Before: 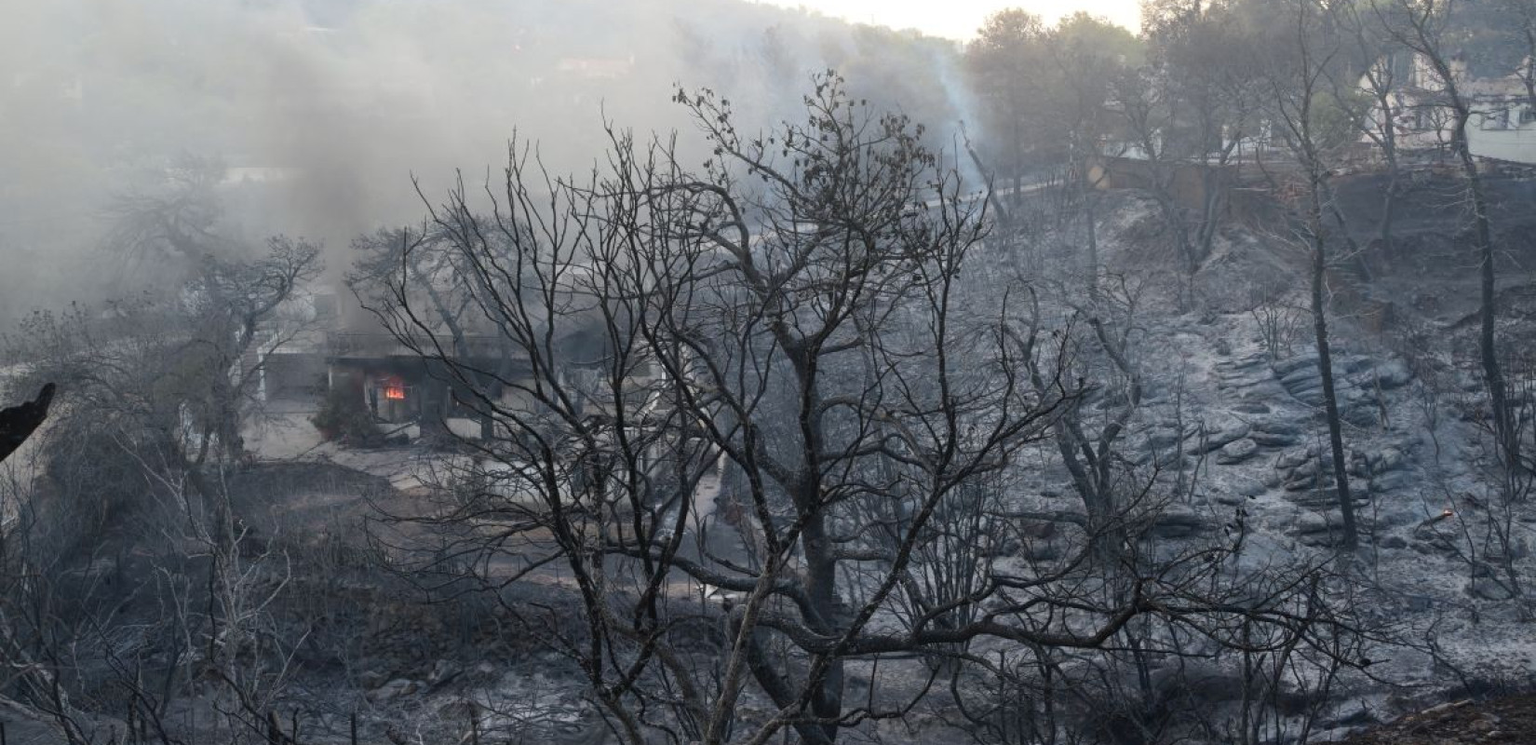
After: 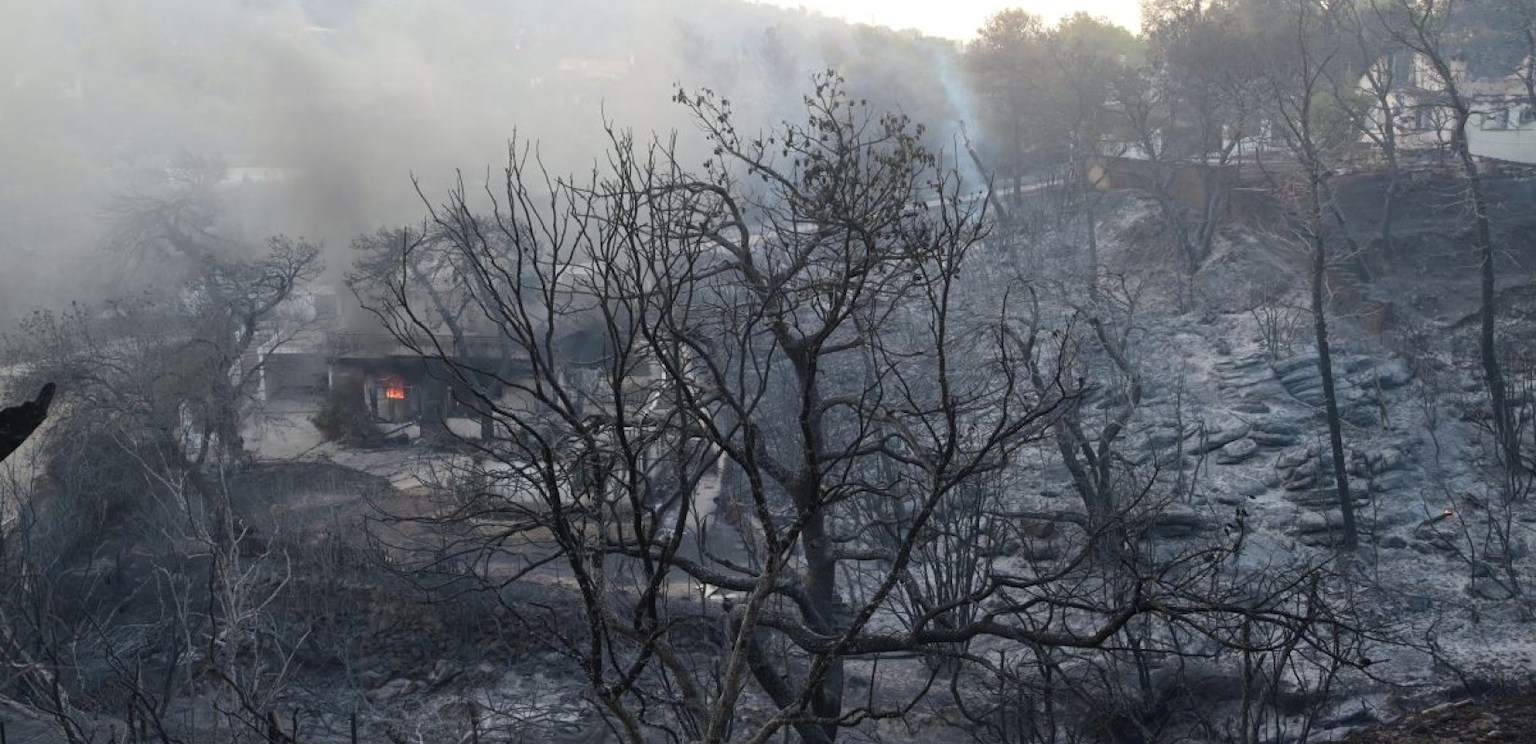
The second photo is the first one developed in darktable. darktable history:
tone equalizer: -7 EV 0.124 EV
